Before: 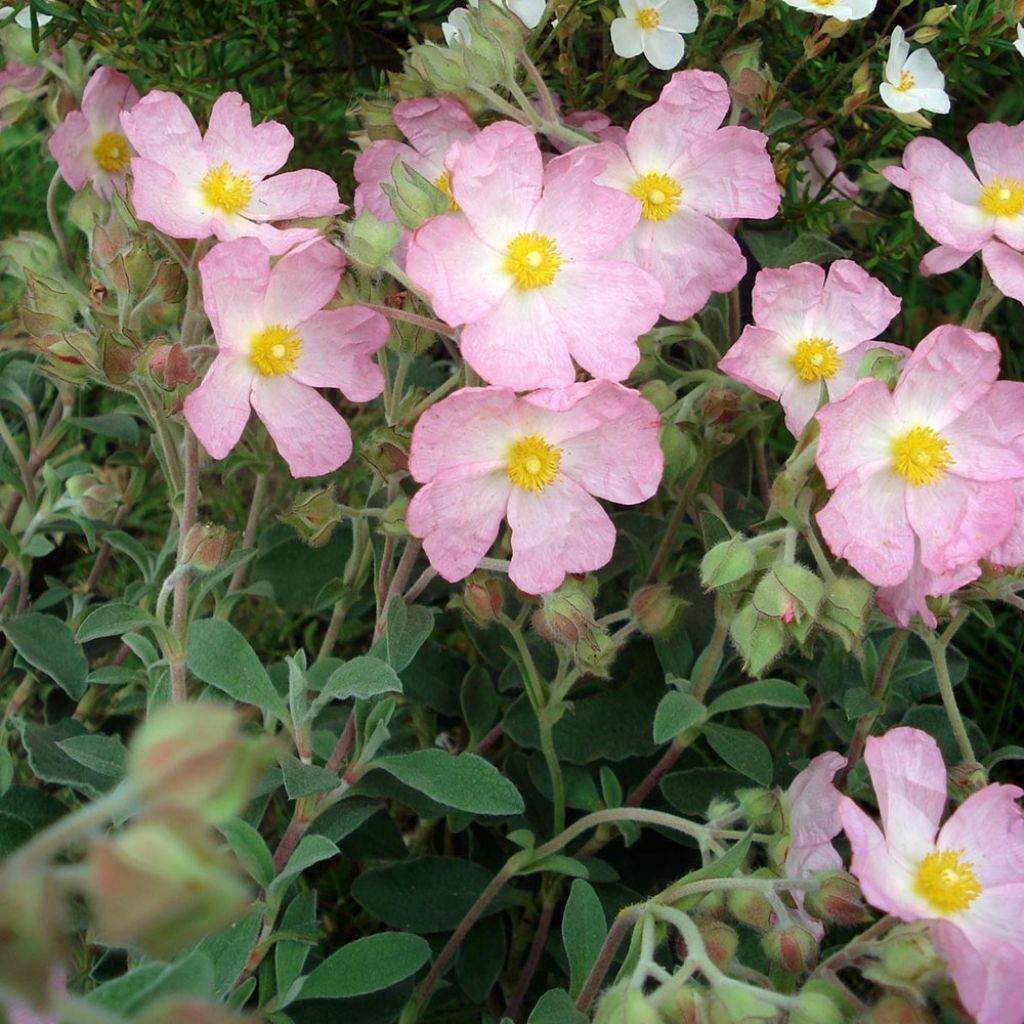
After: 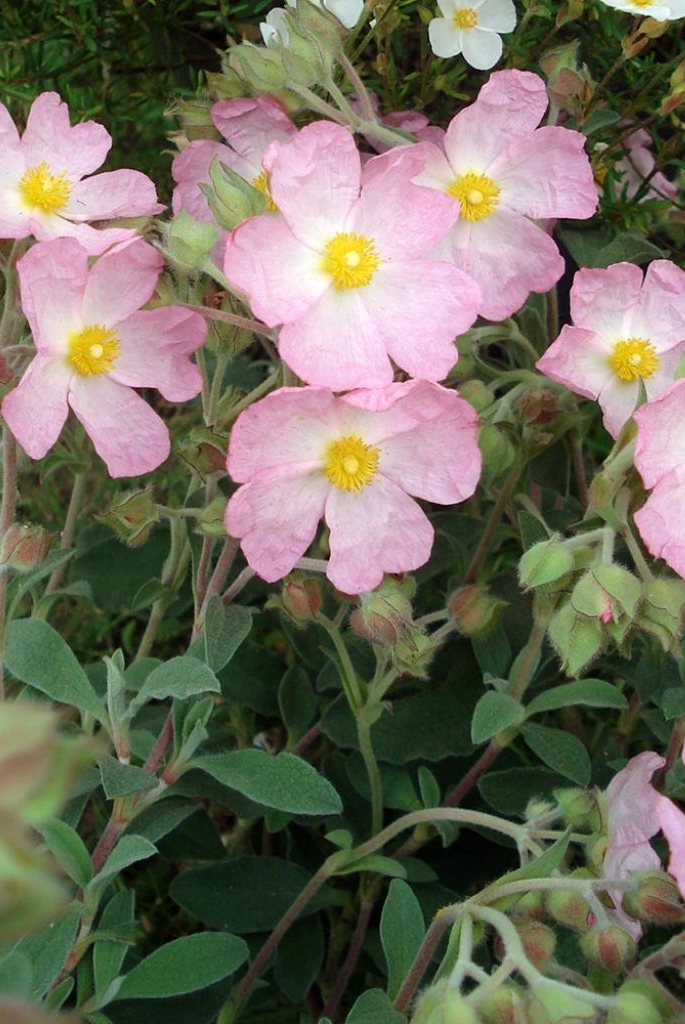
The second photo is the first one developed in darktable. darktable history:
crop and rotate: left 17.801%, right 15.222%
